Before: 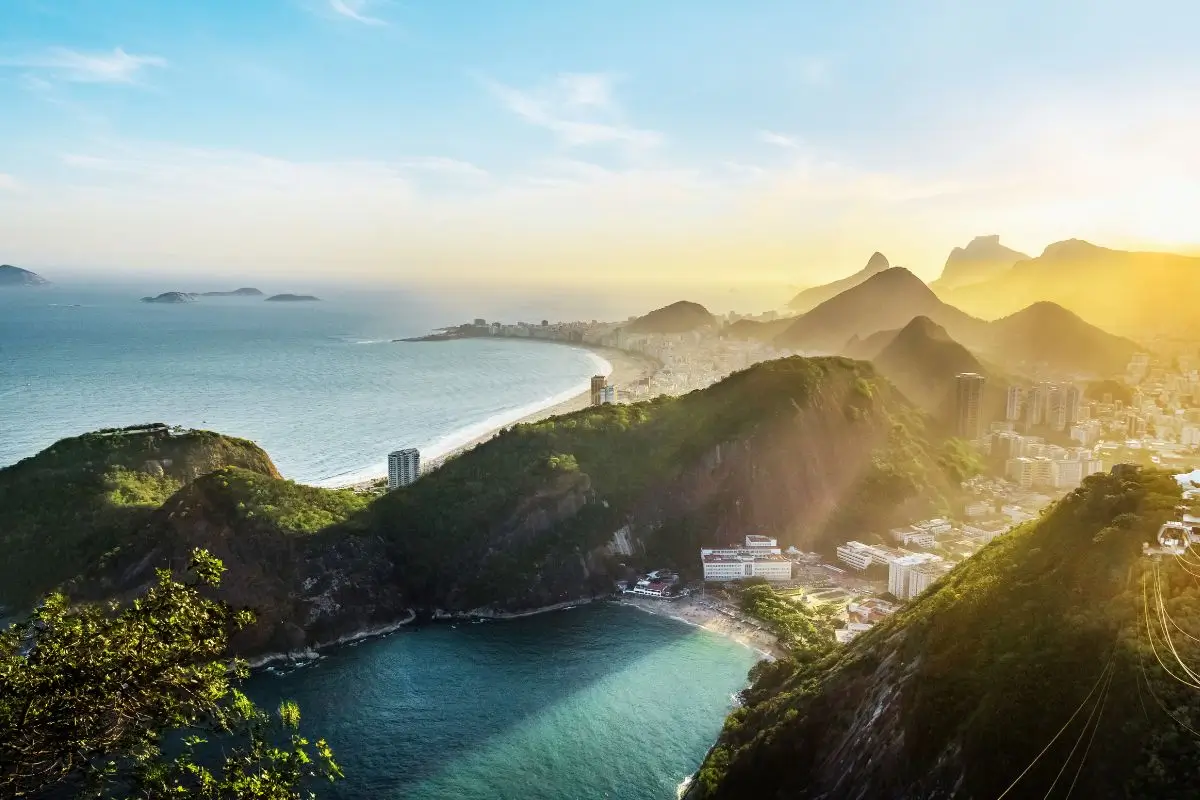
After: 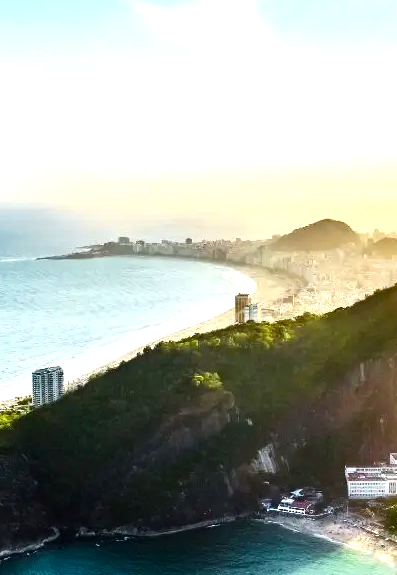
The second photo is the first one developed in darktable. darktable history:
crop and rotate: left 29.691%, top 10.333%, right 37.169%, bottom 17.728%
tone equalizer: -8 EV -0.777 EV, -7 EV -0.72 EV, -6 EV -0.588 EV, -5 EV -0.407 EV, -3 EV 0.388 EV, -2 EV 0.6 EV, -1 EV 0.695 EV, +0 EV 0.723 EV, edges refinement/feathering 500, mask exposure compensation -1.57 EV, preserve details no
color balance rgb: highlights gain › luminance 10.081%, perceptual saturation grading › global saturation 27.597%, perceptual saturation grading › highlights -25.069%, perceptual saturation grading › shadows 25.289%, global vibrance 20%
